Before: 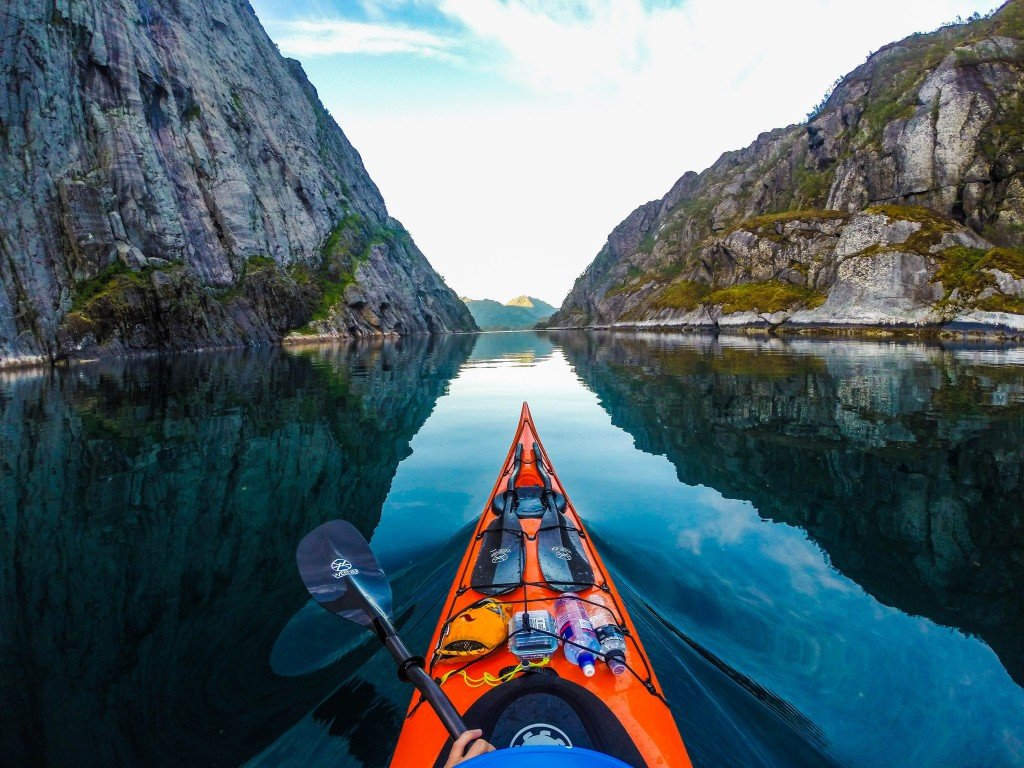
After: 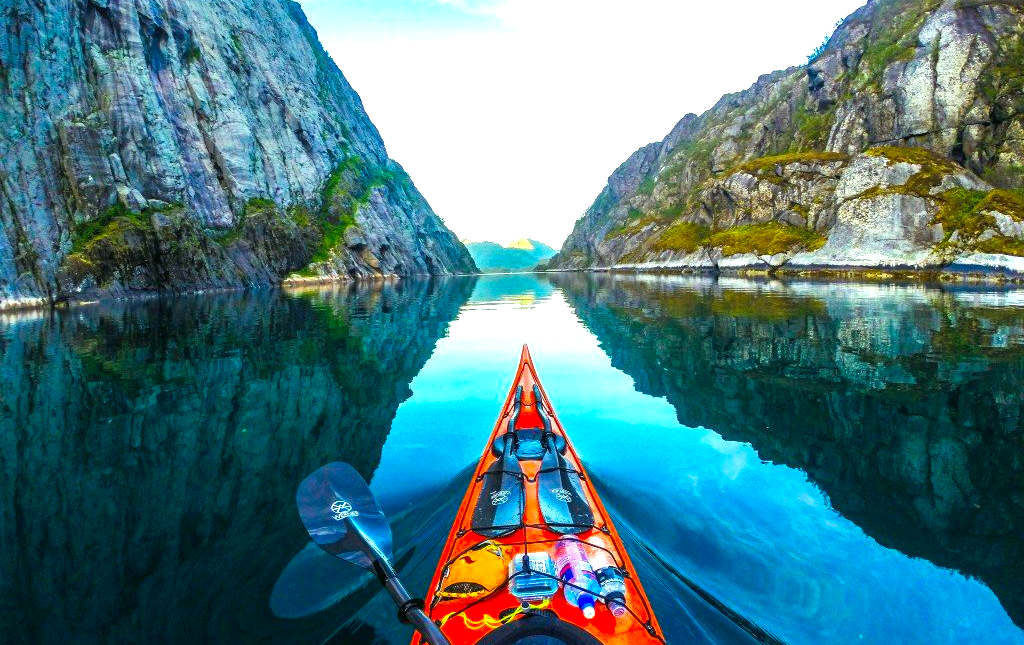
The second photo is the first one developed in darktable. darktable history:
color correction: highlights a* -7.56, highlights b* 1.04, shadows a* -2.88, saturation 1.38
crop: top 7.597%, bottom 8.291%
exposure: black level correction 0, exposure 0.95 EV, compensate exposure bias true, compensate highlight preservation false
